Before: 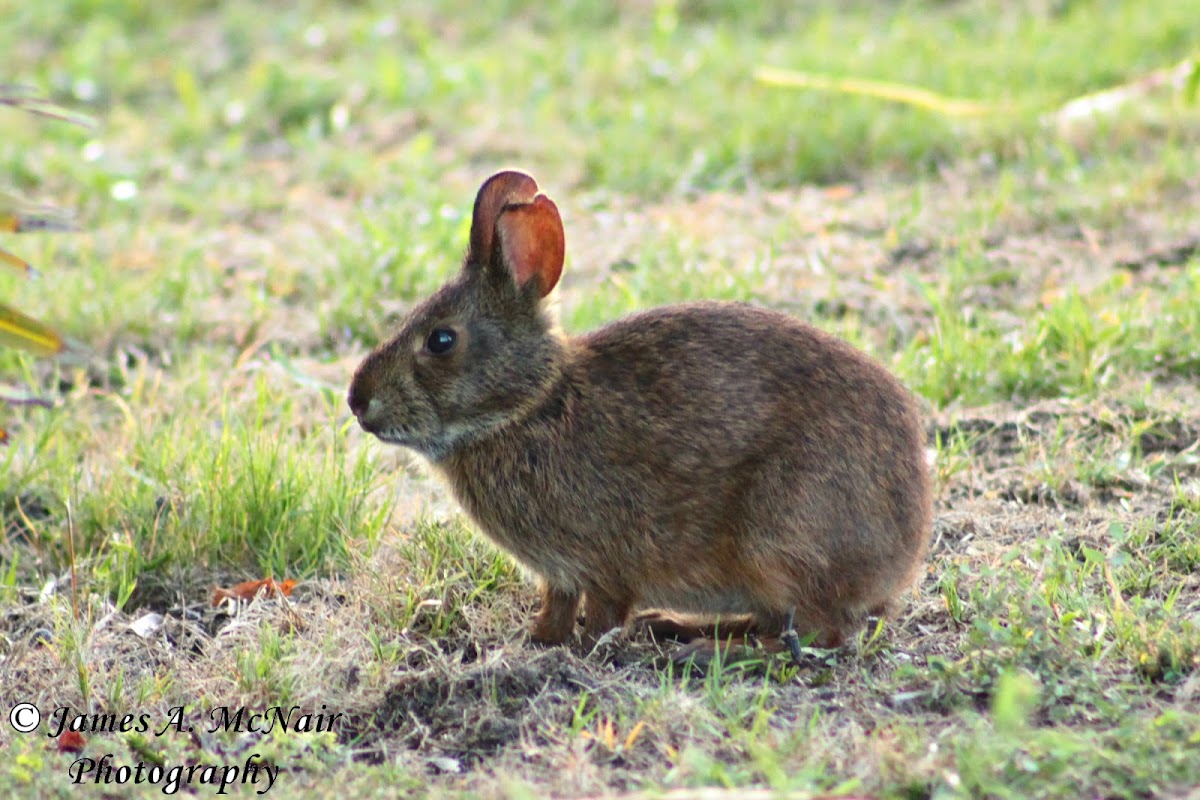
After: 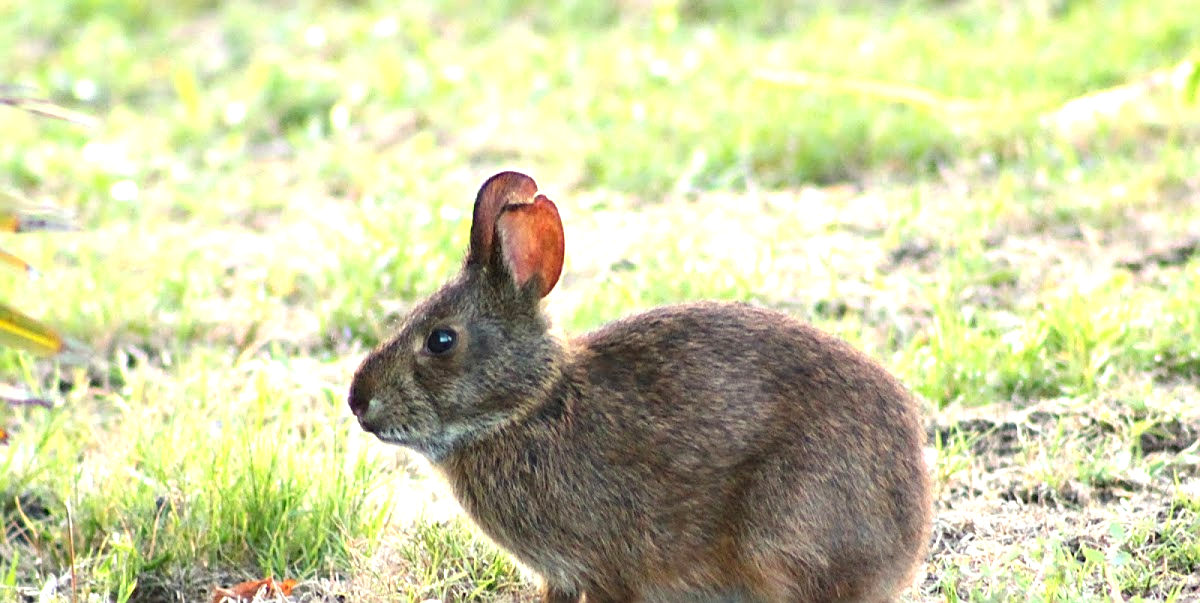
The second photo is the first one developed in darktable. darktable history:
crop: bottom 24.501%
sharpen: on, module defaults
contrast equalizer: y [[0.579, 0.58, 0.505, 0.5, 0.5, 0.5], [0.5 ×6], [0.5 ×6], [0 ×6], [0 ×6]]
local contrast: mode bilateral grid, contrast 100, coarseness 100, detail 89%, midtone range 0.2
exposure: black level correction 0, exposure 0.7 EV, compensate highlight preservation false
